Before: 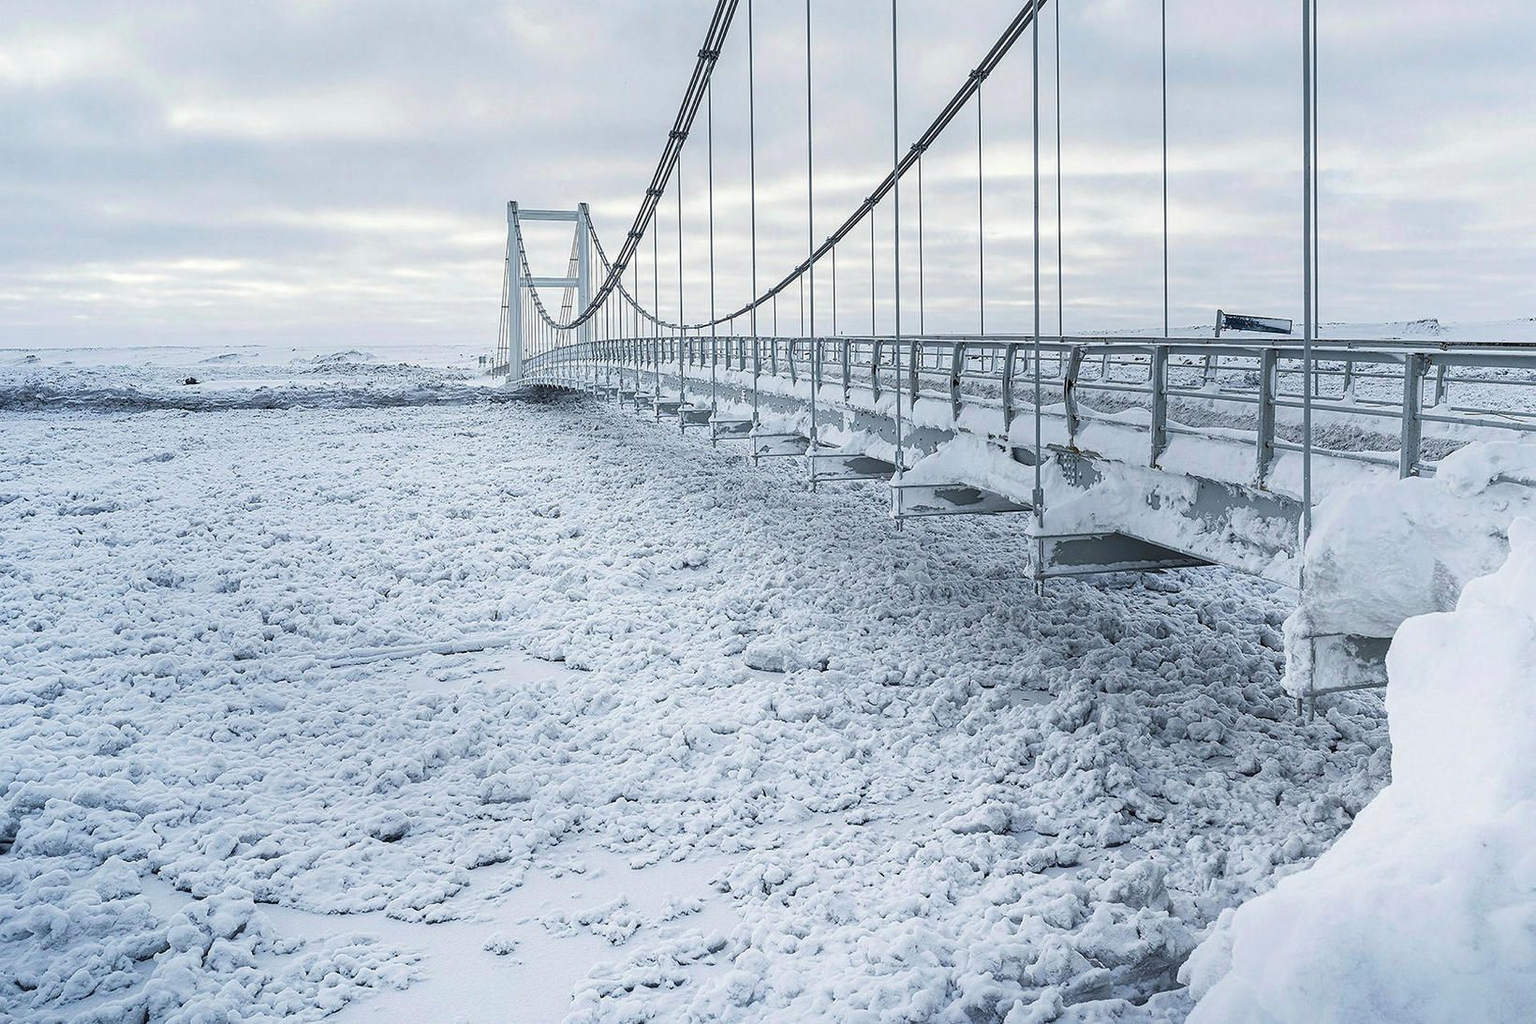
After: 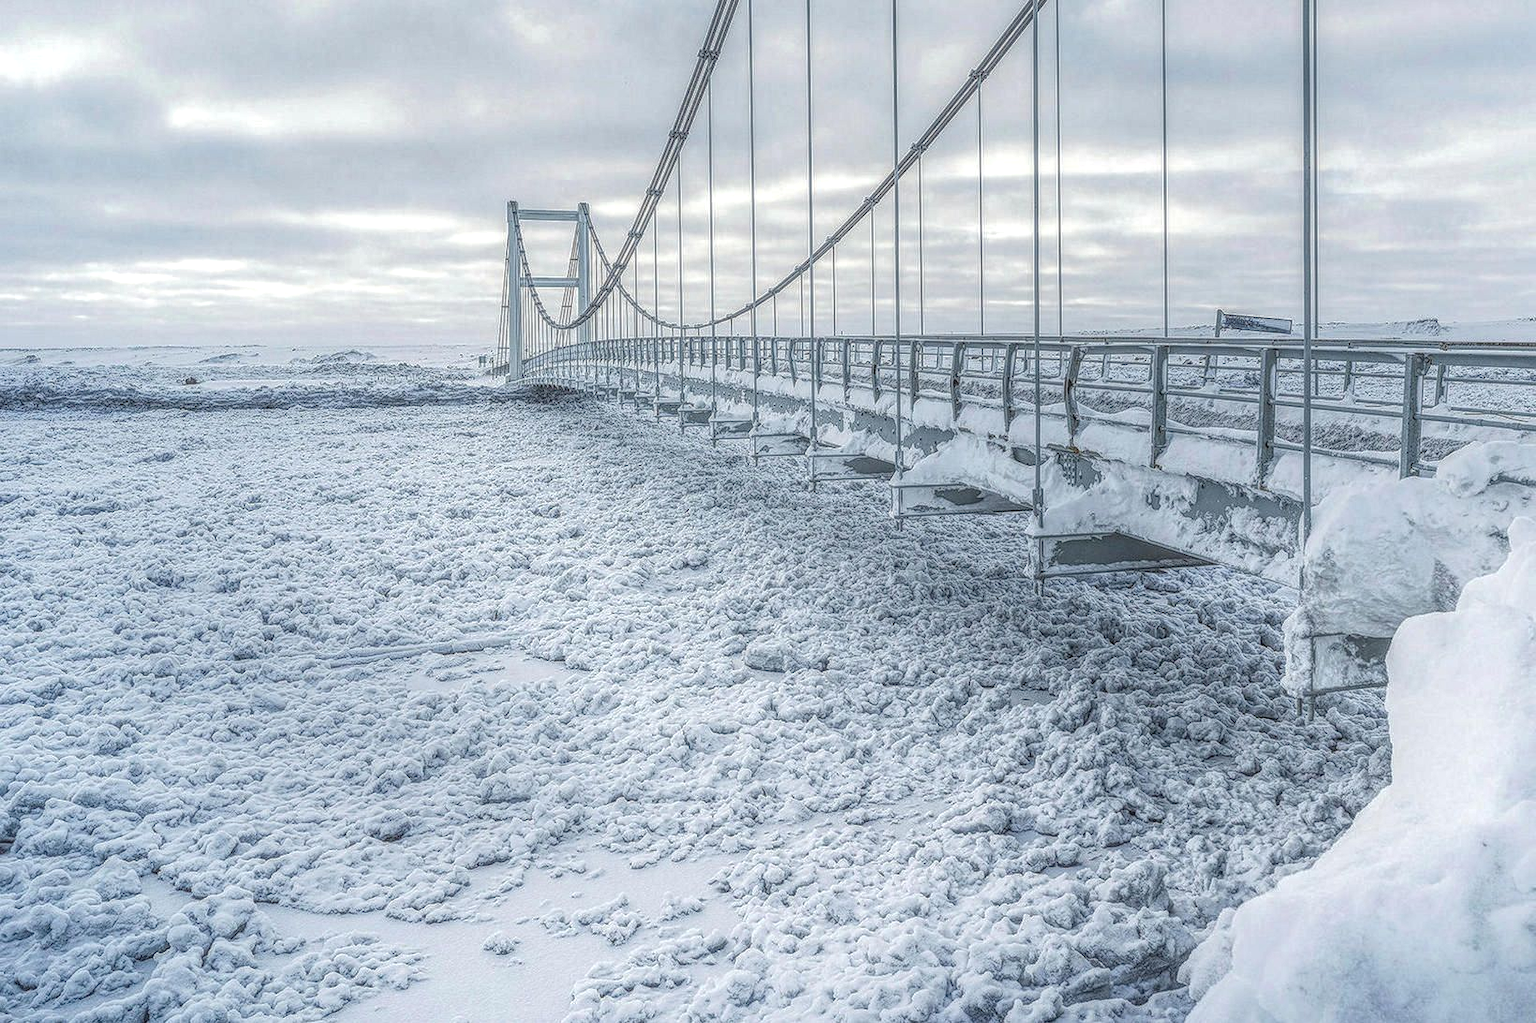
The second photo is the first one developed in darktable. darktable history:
local contrast: highlights 1%, shadows 1%, detail 199%, midtone range 0.249
